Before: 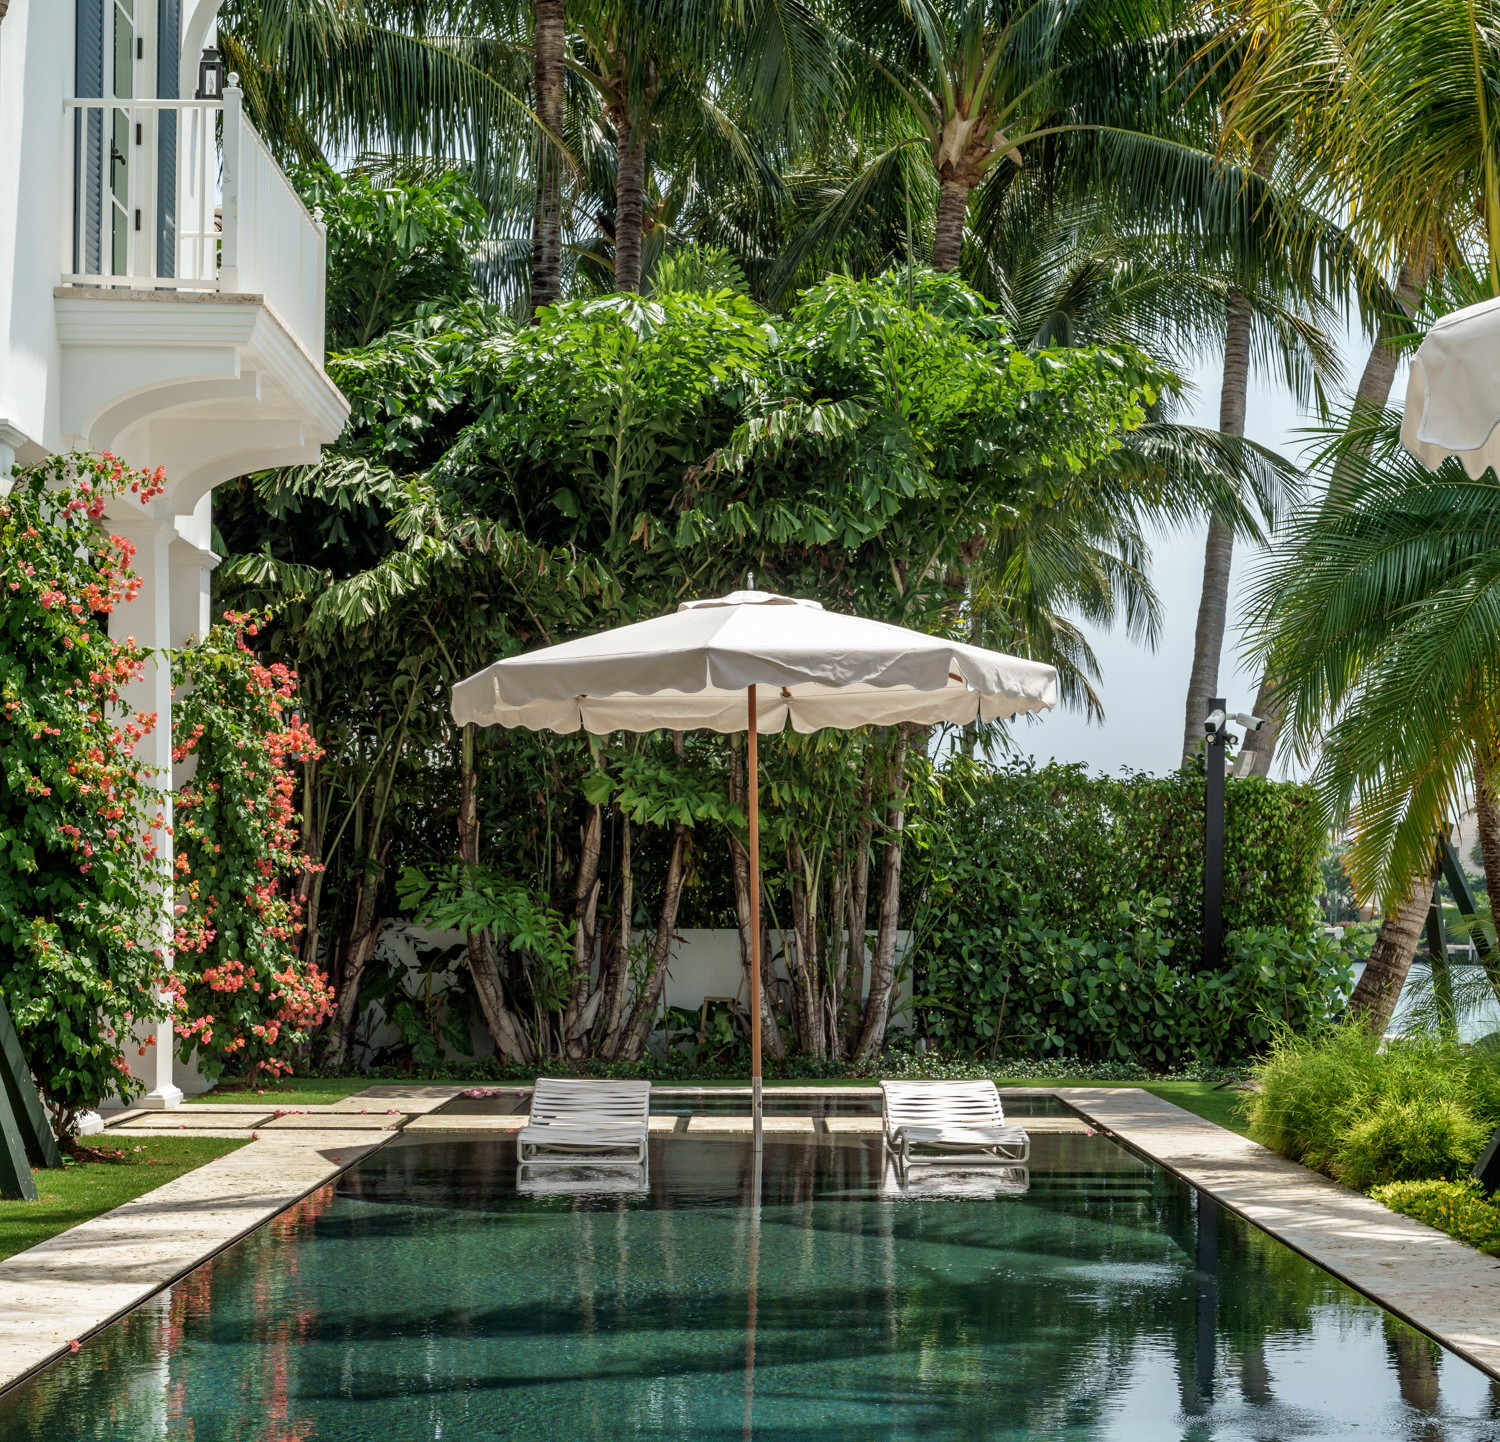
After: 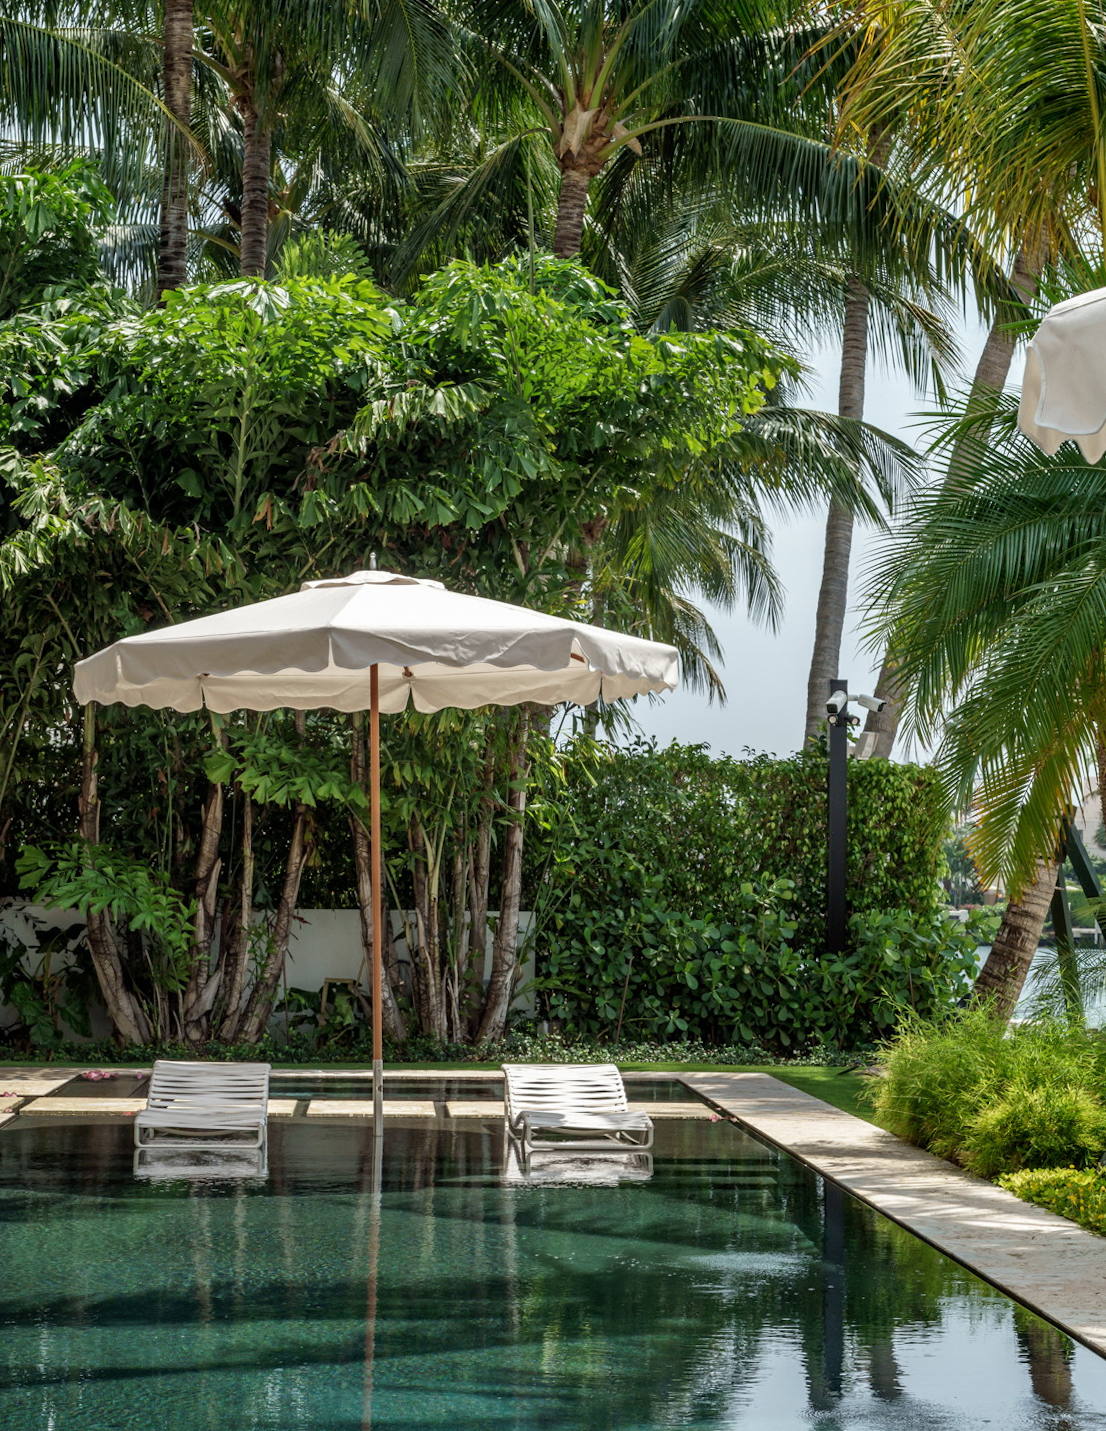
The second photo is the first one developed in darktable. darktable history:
rotate and perspective: rotation 0.226°, lens shift (vertical) -0.042, crop left 0.023, crop right 0.982, crop top 0.006, crop bottom 0.994
crop and rotate: left 24.6%
